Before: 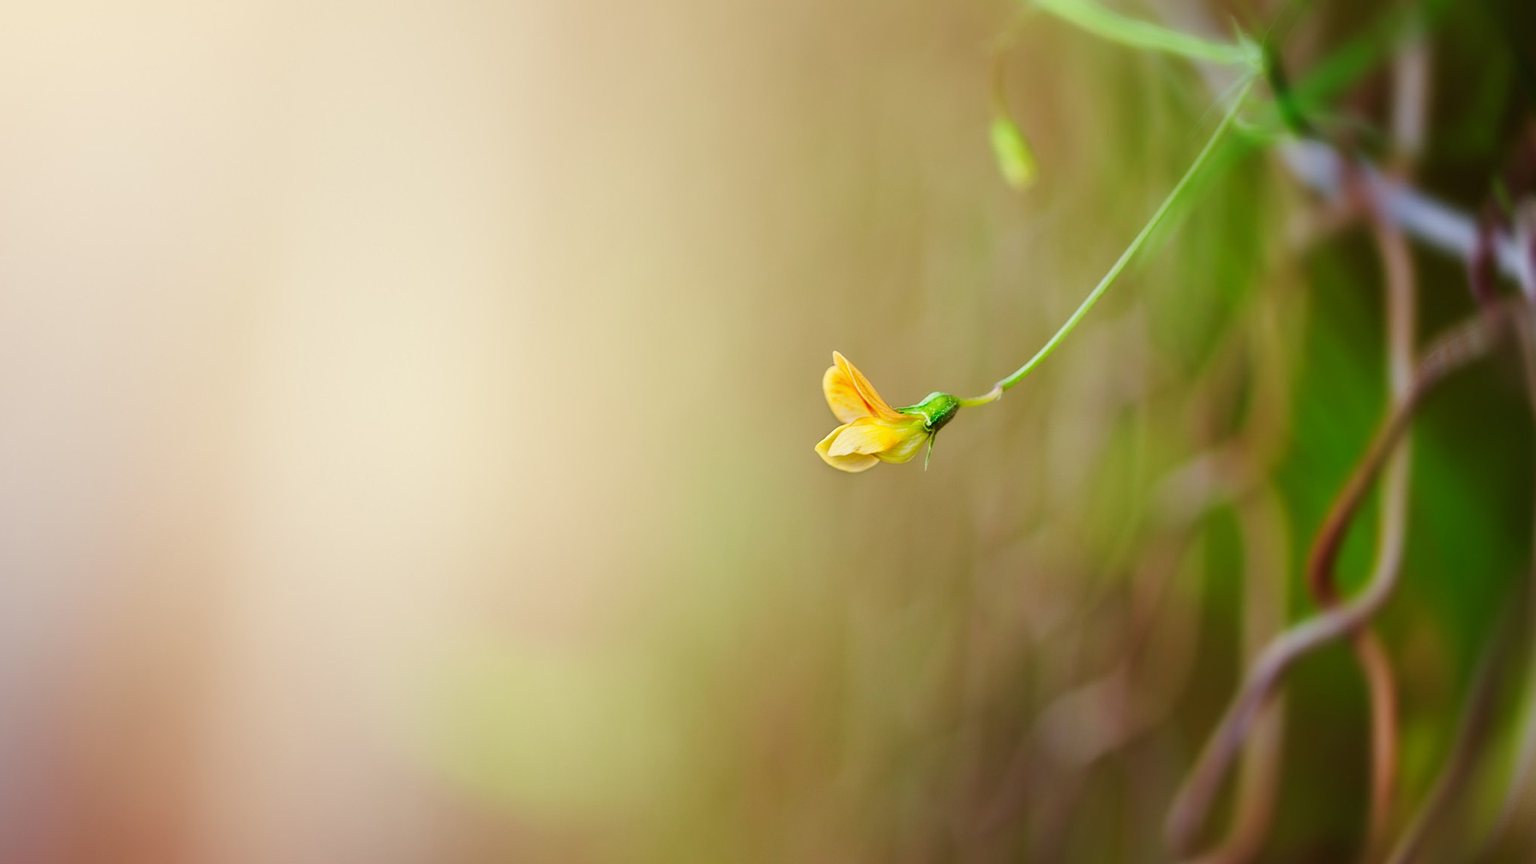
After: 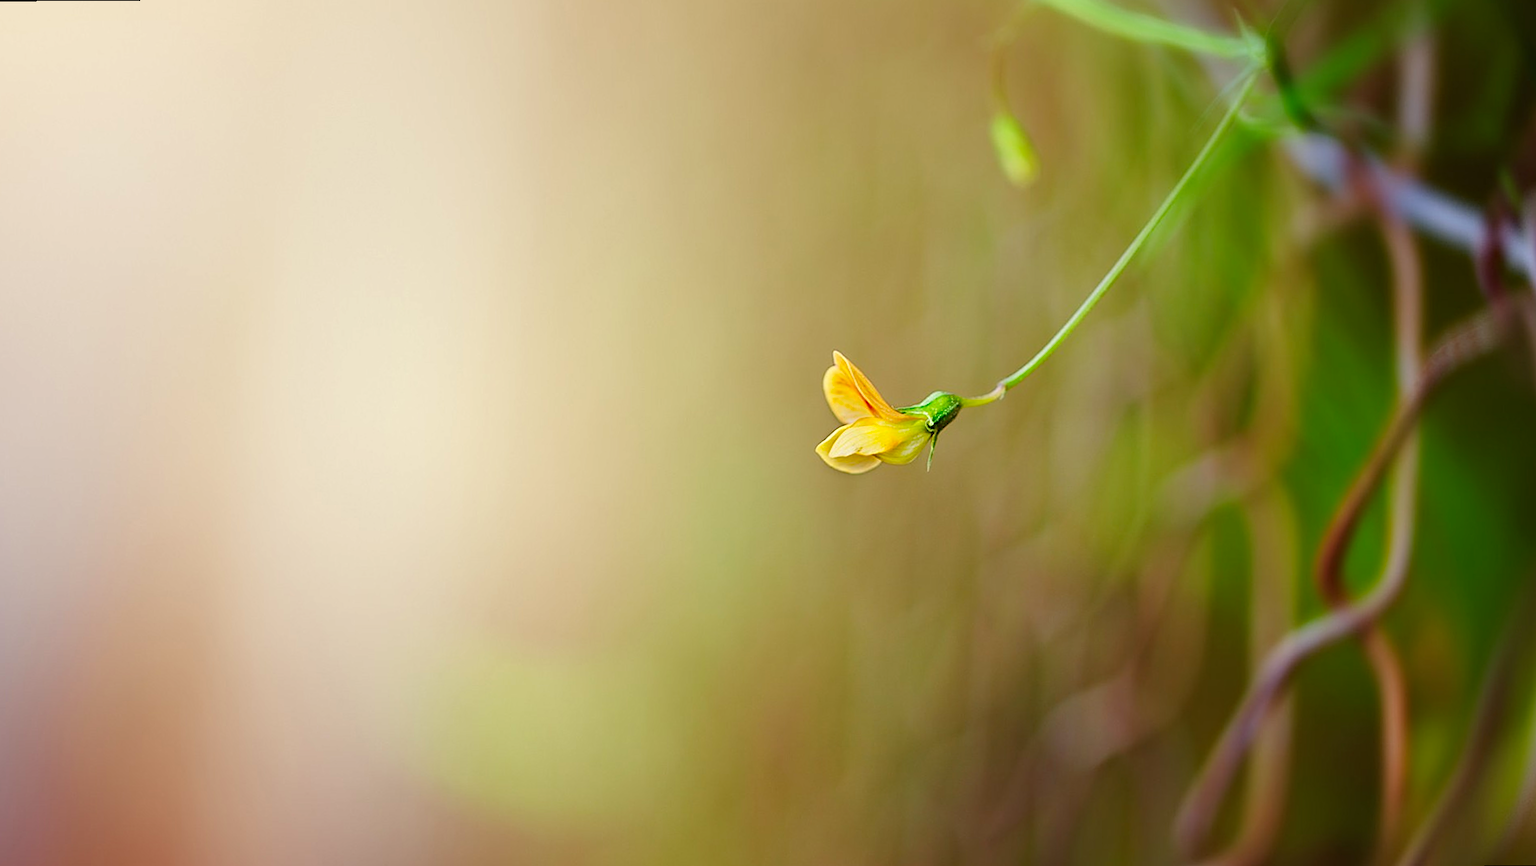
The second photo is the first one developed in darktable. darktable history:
sharpen: on, module defaults
rotate and perspective: rotation -0.45°, automatic cropping original format, crop left 0.008, crop right 0.992, crop top 0.012, crop bottom 0.988
haze removal: strength 0.29, distance 0.25, compatibility mode true, adaptive false
